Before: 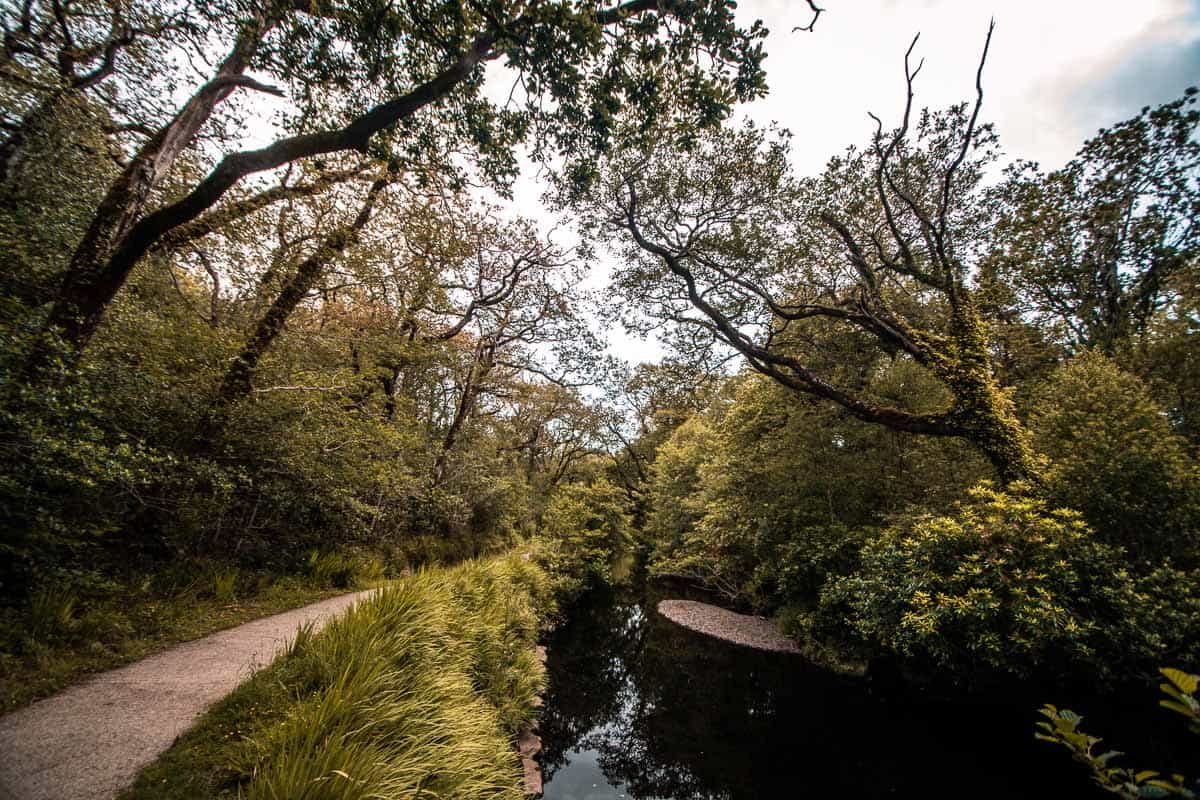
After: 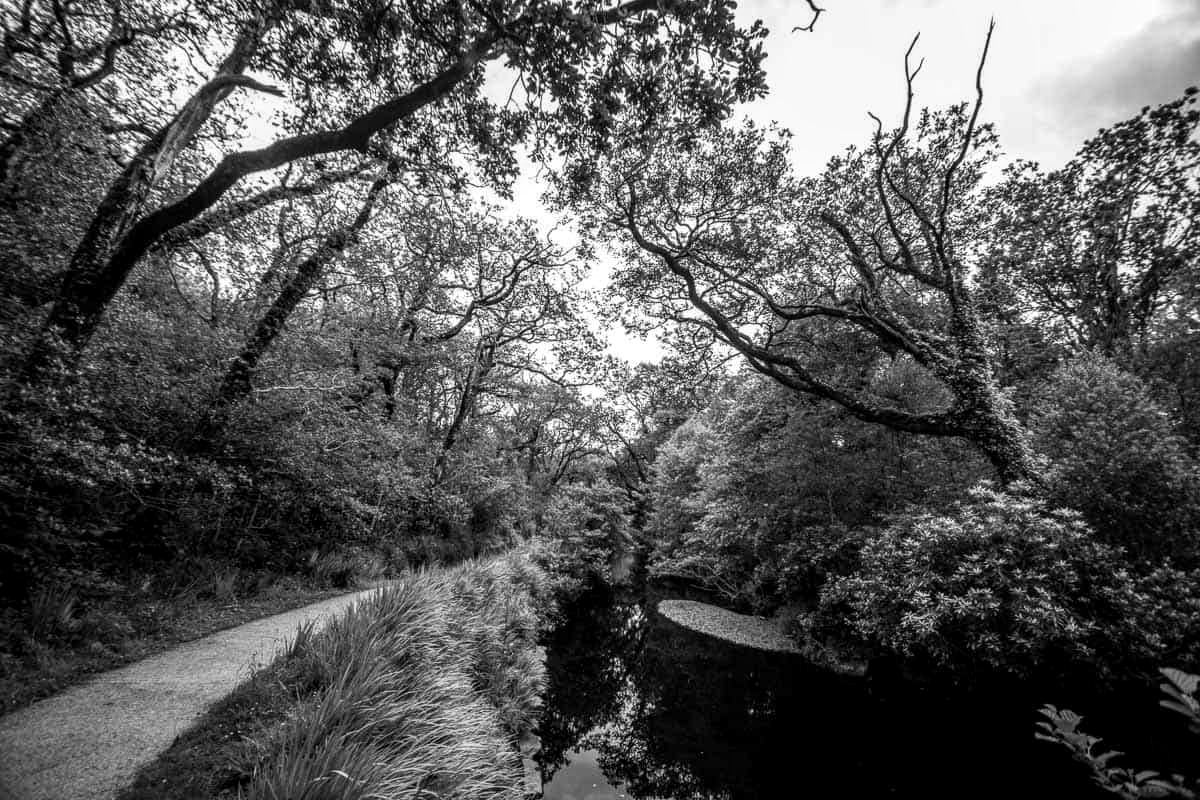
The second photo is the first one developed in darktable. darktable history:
local contrast: on, module defaults
monochrome: on, module defaults
contrast brightness saturation: contrast 0.04, saturation 0.07
